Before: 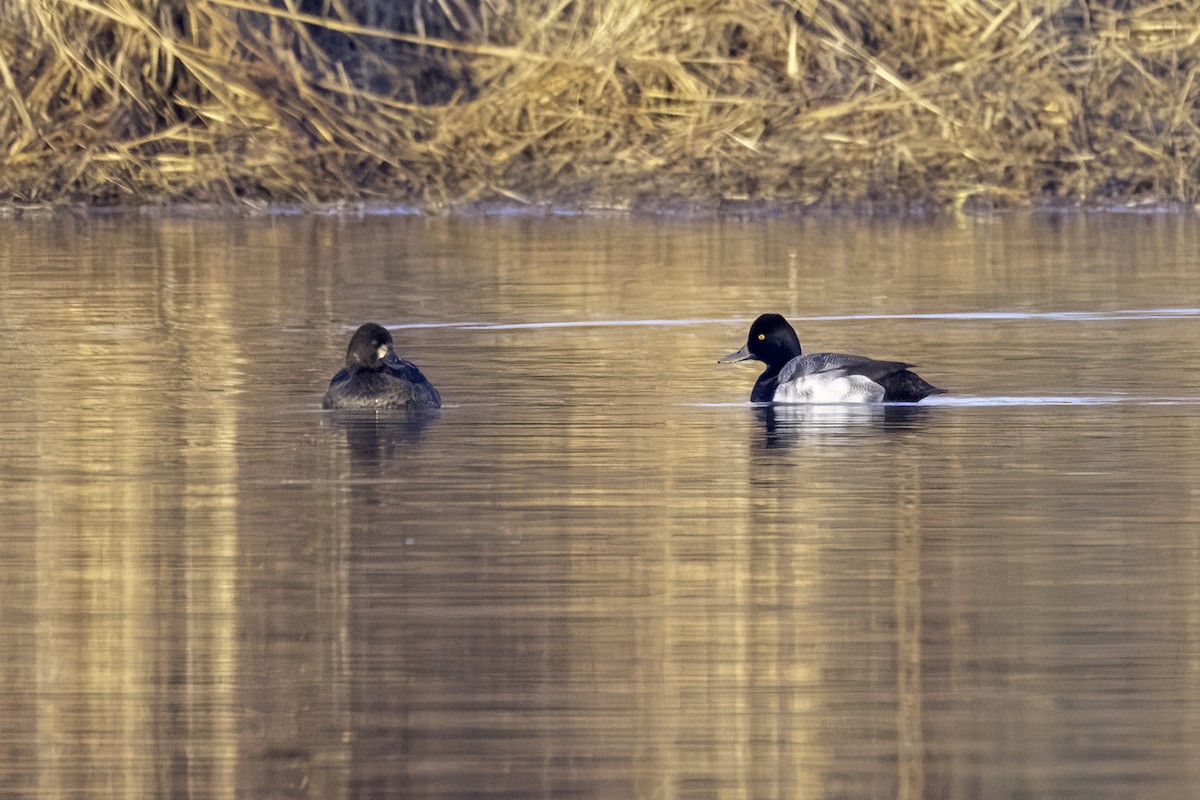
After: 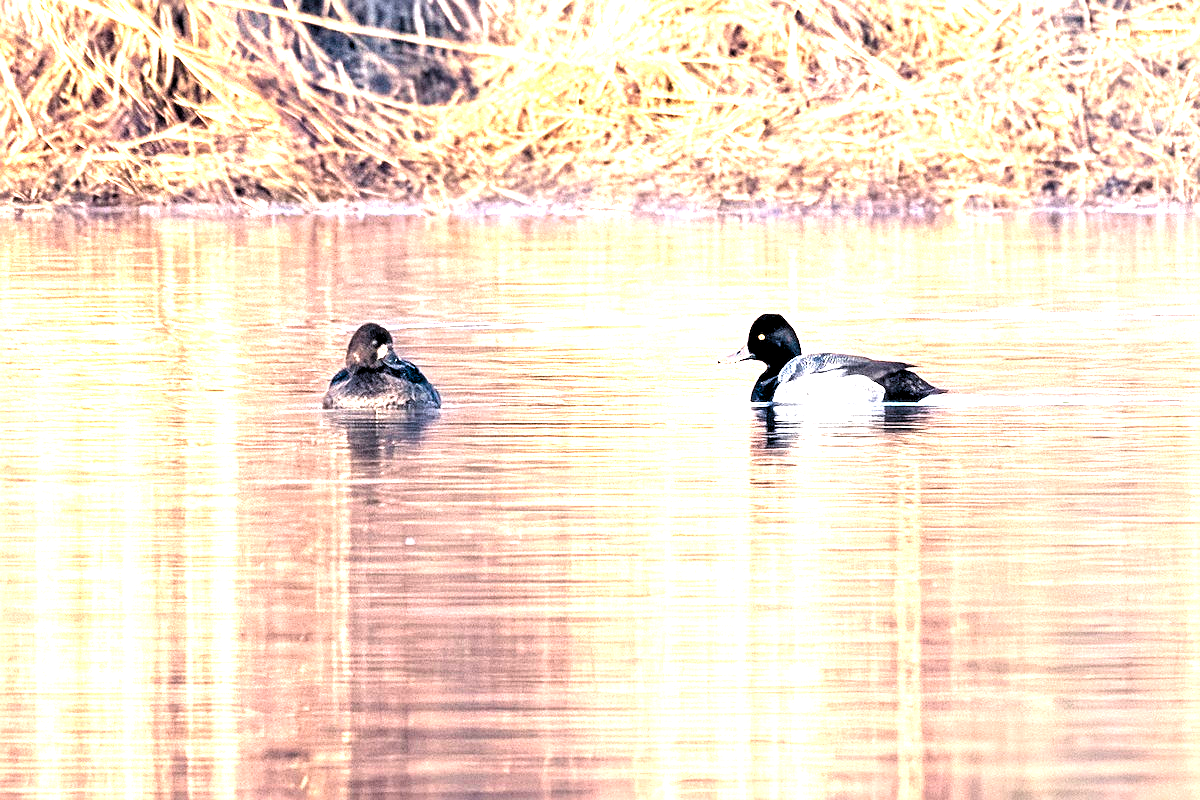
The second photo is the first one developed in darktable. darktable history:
levels: levels [0.129, 0.519, 0.867]
sharpen: on, module defaults
exposure: black level correction 0.001, exposure 1.398 EV, compensate exposure bias true, compensate highlight preservation false
